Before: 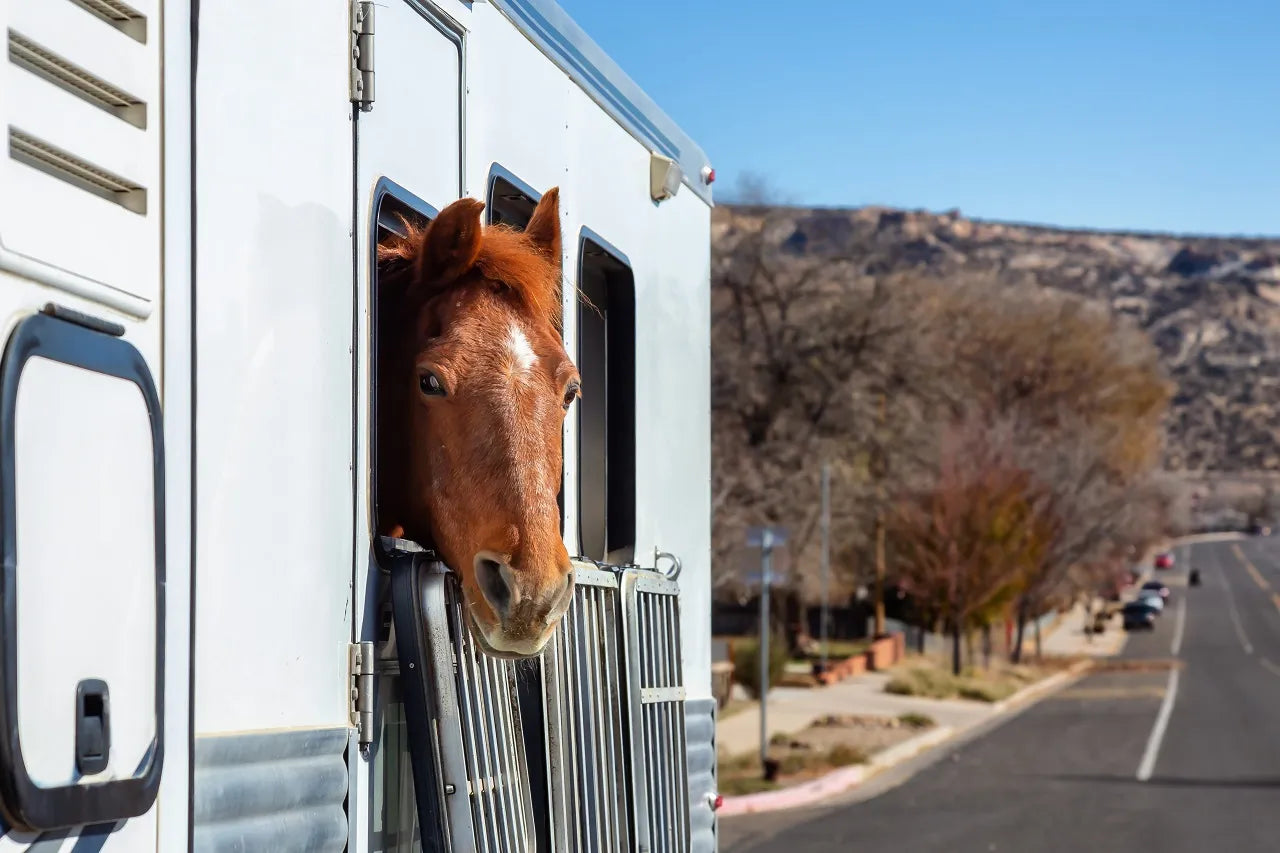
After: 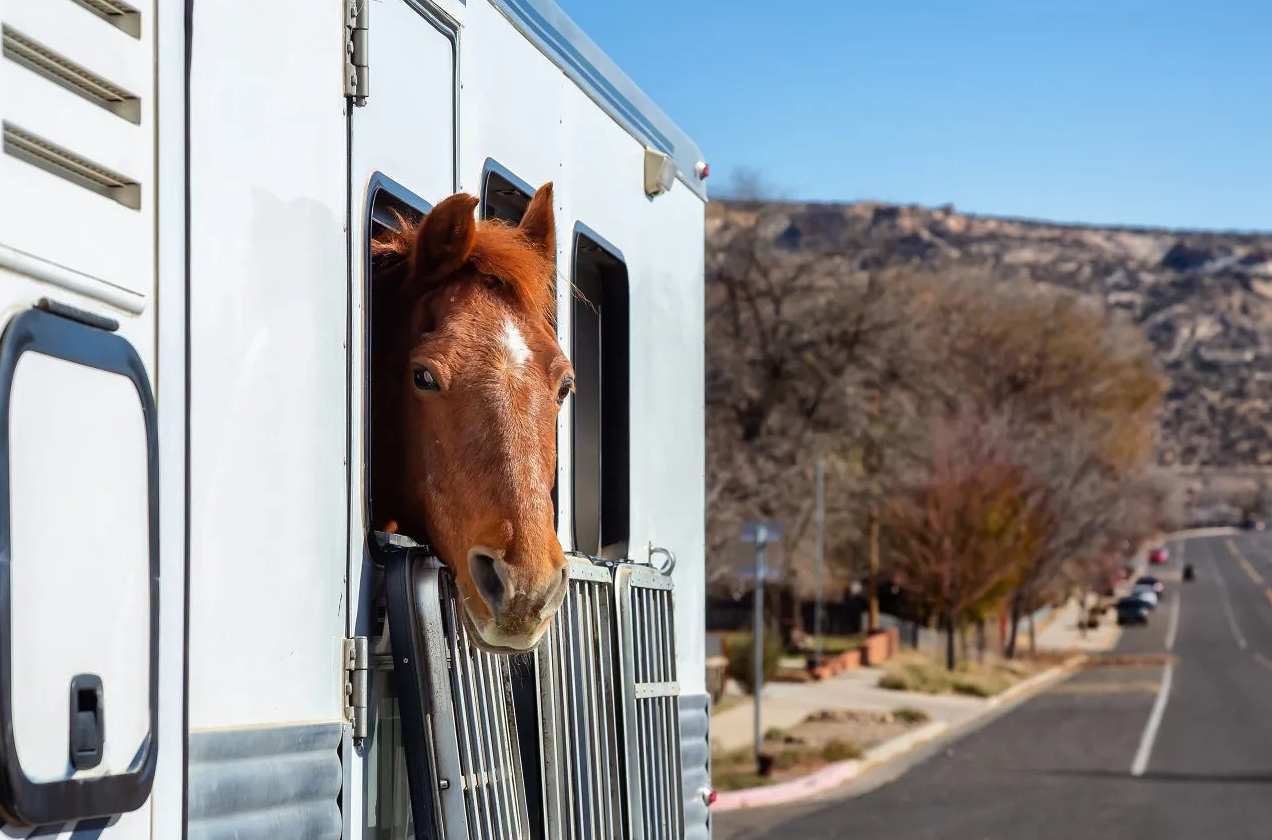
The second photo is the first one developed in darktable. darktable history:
crop: left 0.475%, top 0.639%, right 0.138%, bottom 0.82%
